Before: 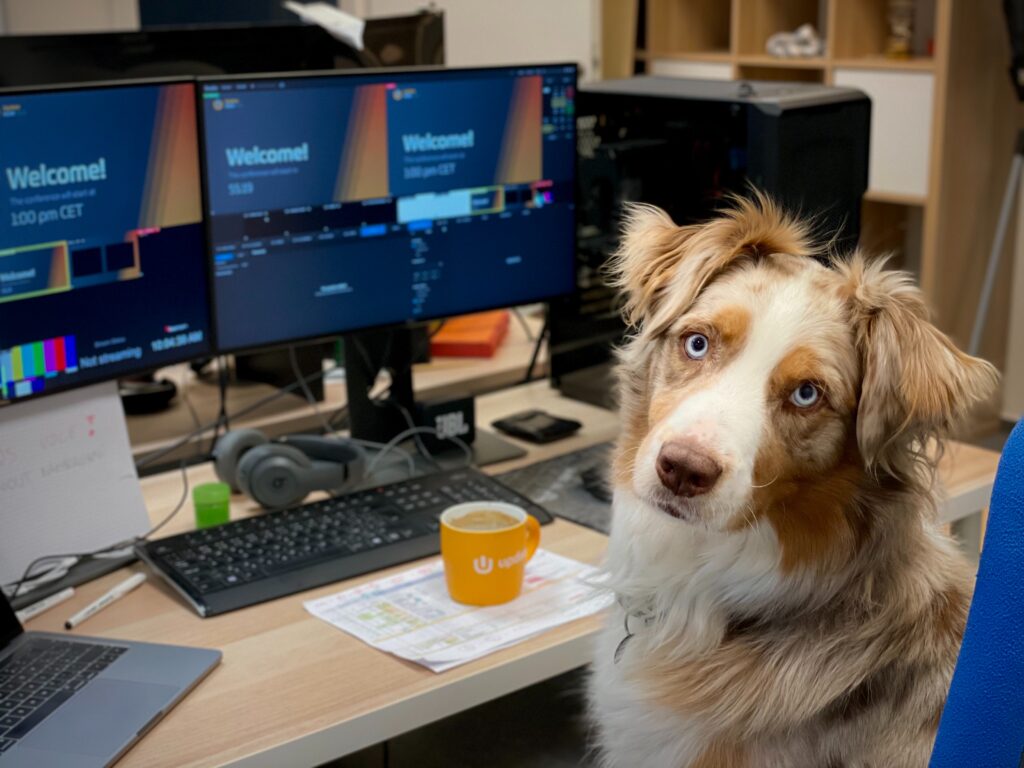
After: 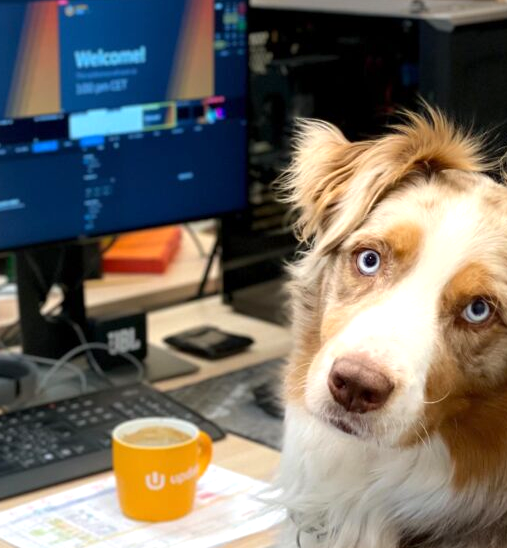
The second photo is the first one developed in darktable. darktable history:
exposure: exposure 0.559 EV, compensate highlight preservation false
crop: left 32.075%, top 10.976%, right 18.355%, bottom 17.596%
